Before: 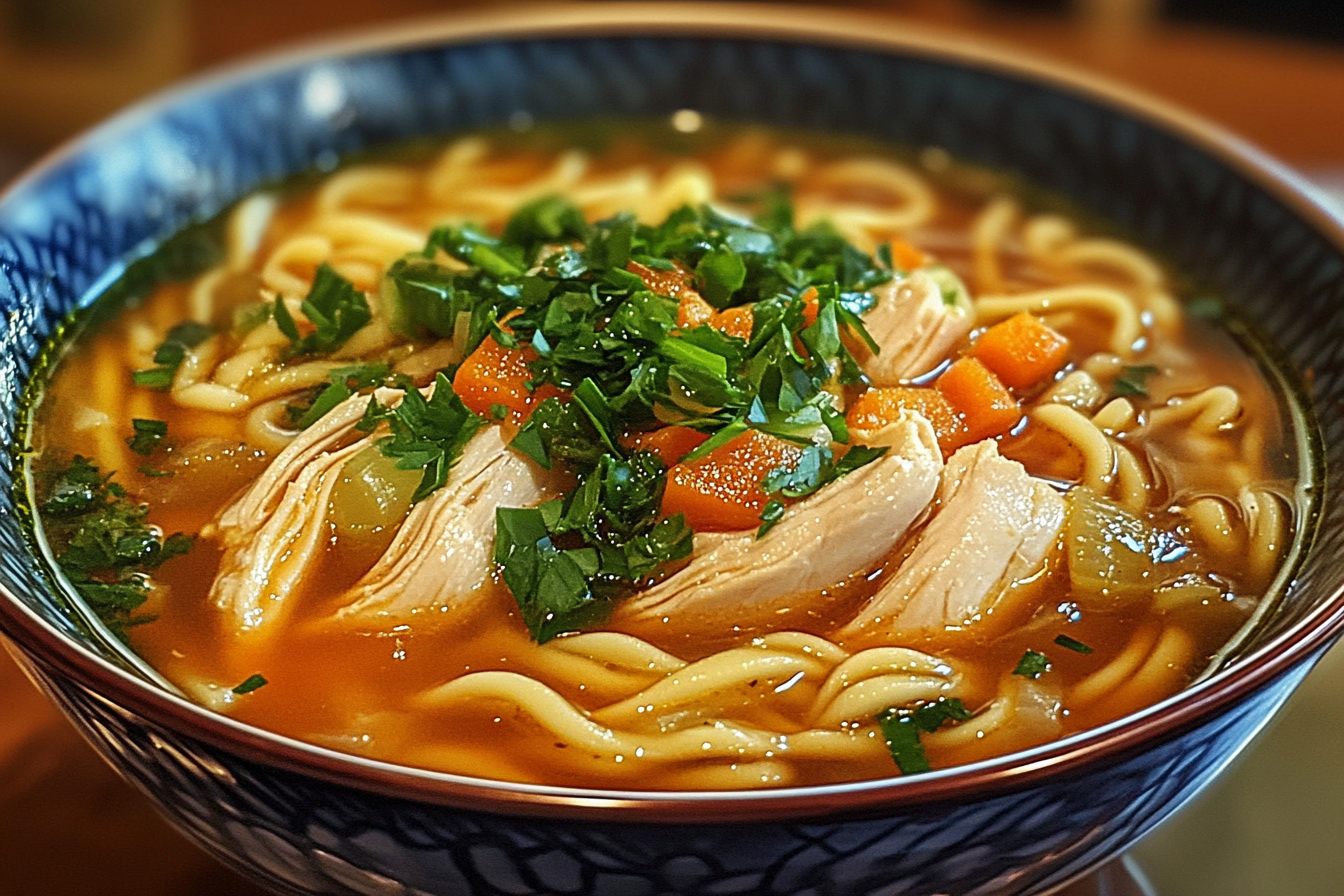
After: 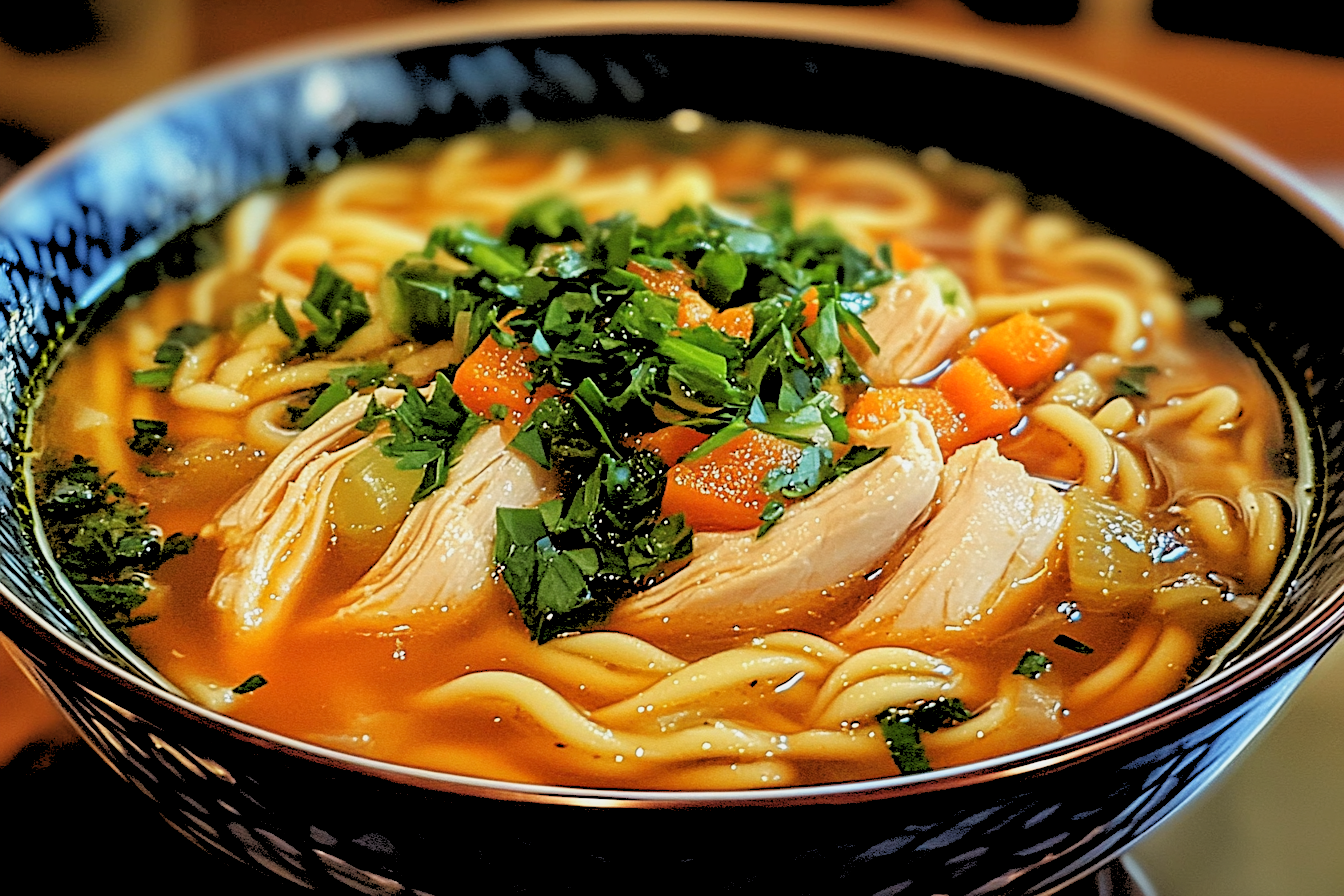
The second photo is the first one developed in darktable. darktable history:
rgb levels: levels [[0.027, 0.429, 0.996], [0, 0.5, 1], [0, 0.5, 1]]
exposure: exposure -0.242 EV, compensate highlight preservation false
